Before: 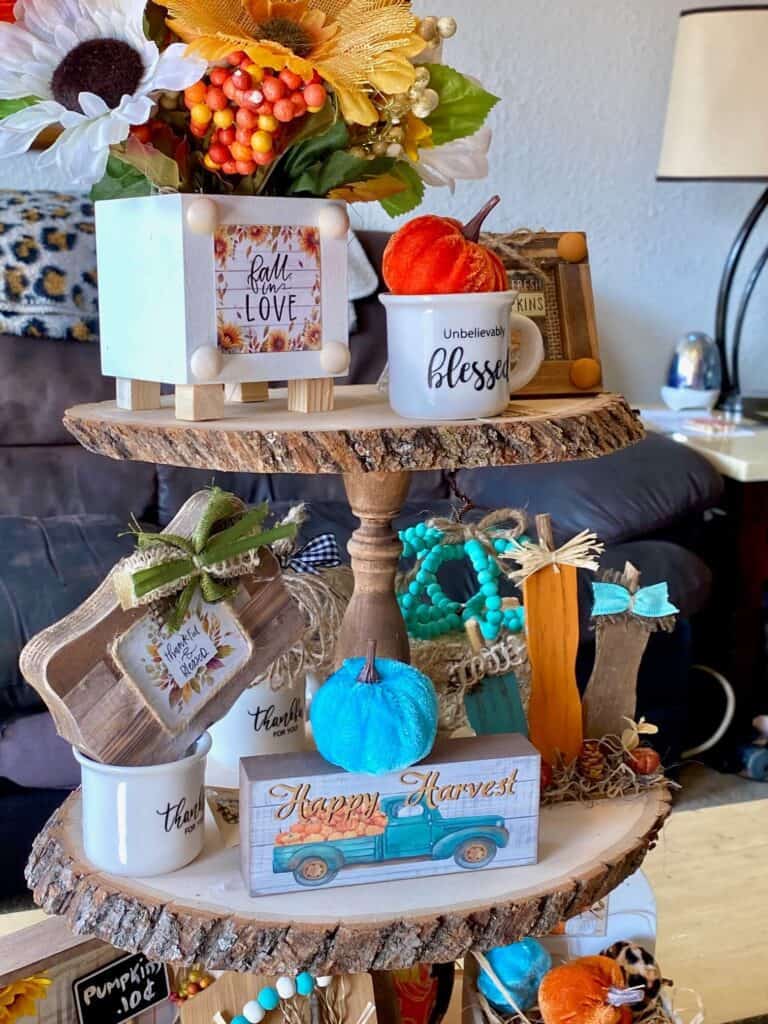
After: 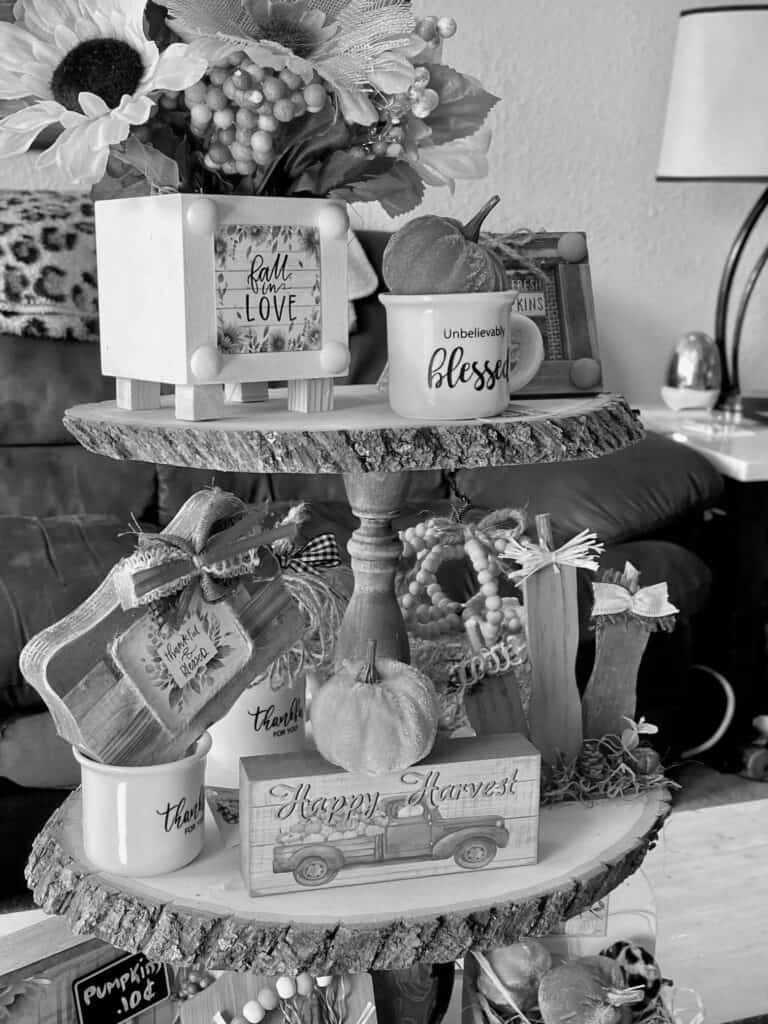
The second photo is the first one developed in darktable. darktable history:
monochrome: on, module defaults
color balance rgb: perceptual saturation grading › global saturation 20%, global vibrance 10%
